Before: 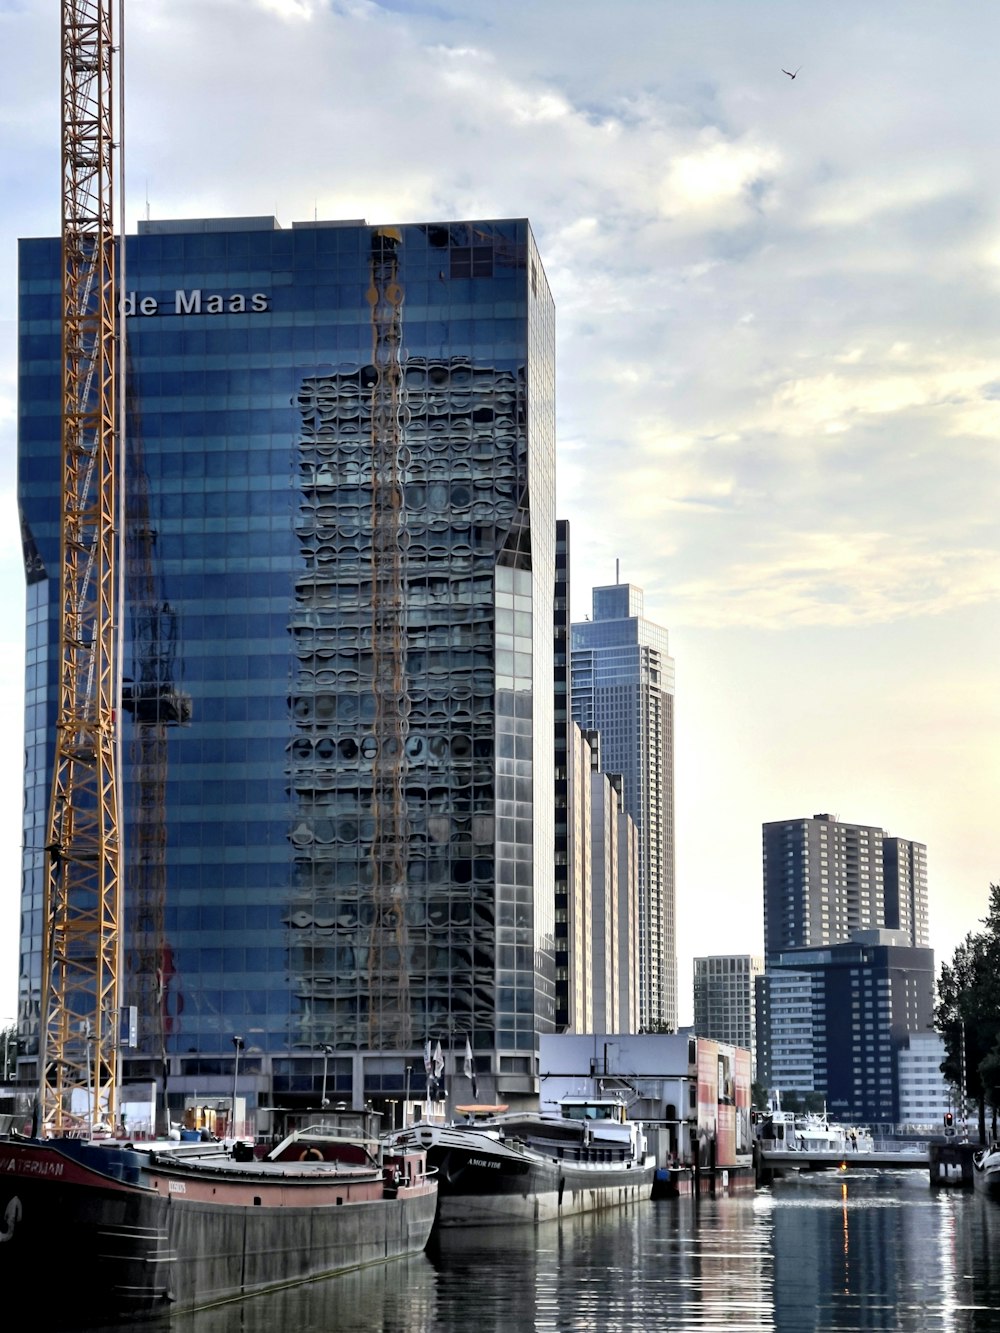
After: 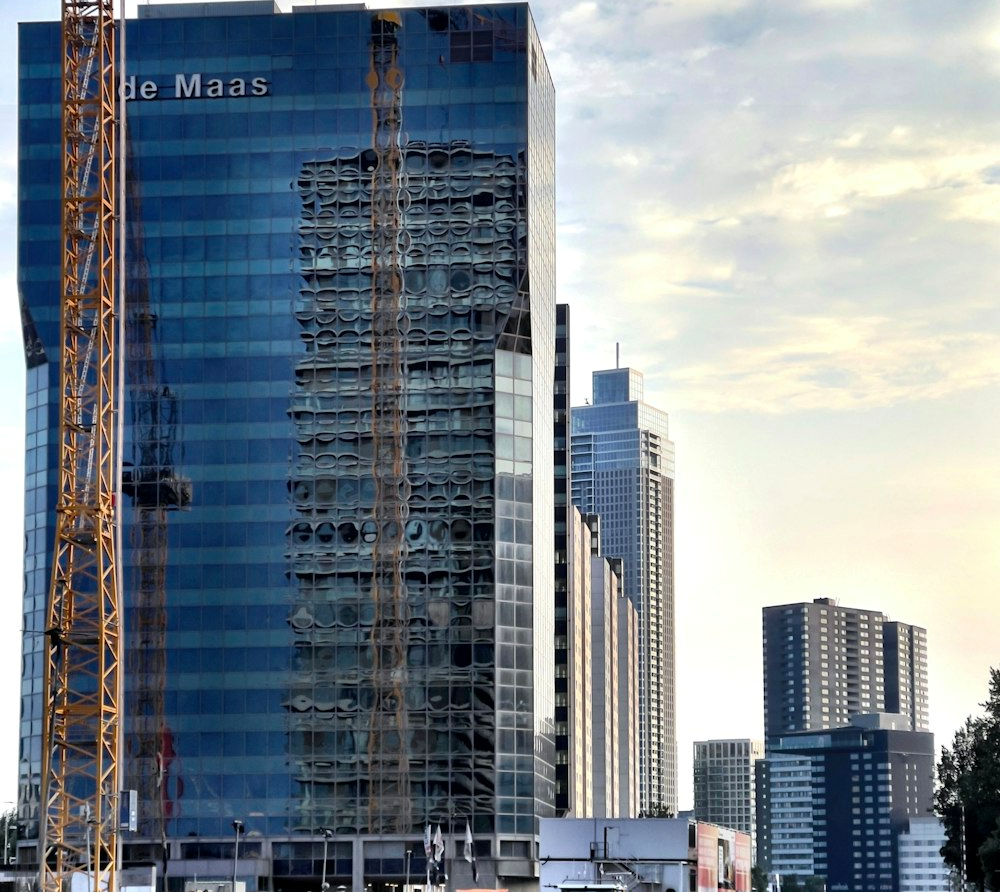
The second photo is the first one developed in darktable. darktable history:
crop: top 16.263%, bottom 16.766%
tone equalizer: edges refinement/feathering 500, mask exposure compensation -1.57 EV, preserve details no
